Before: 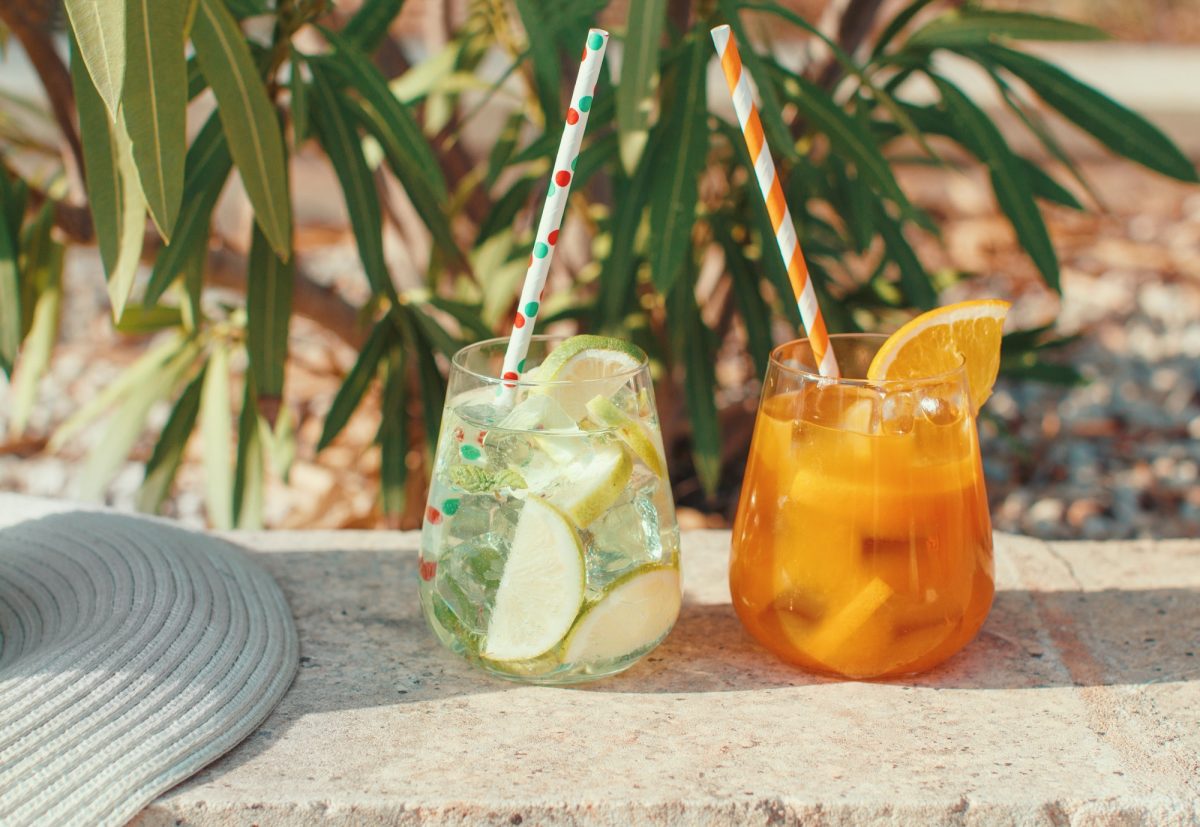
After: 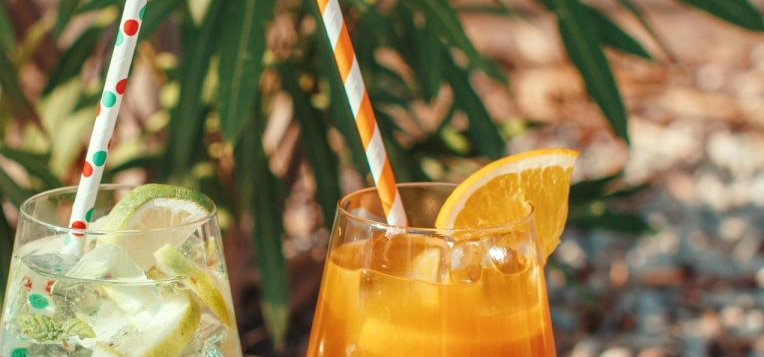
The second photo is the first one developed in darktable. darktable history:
crop: left 36.005%, top 18.293%, right 0.31%, bottom 38.444%
local contrast: on, module defaults
